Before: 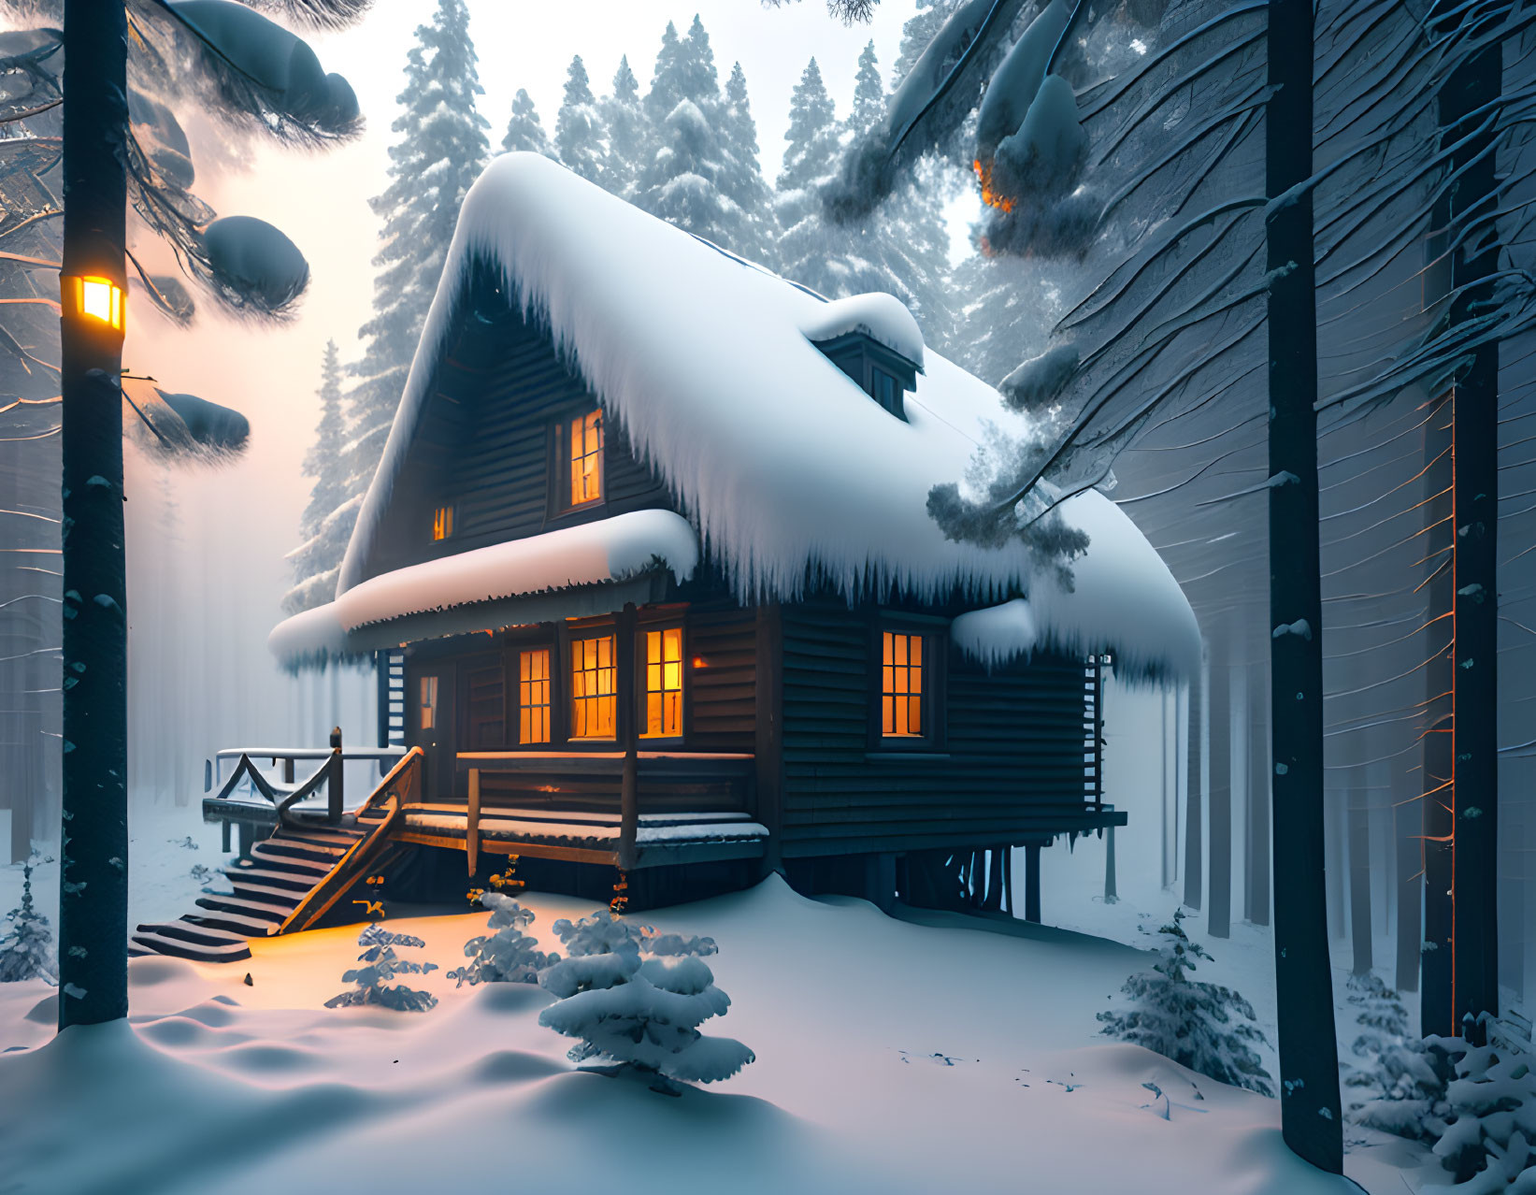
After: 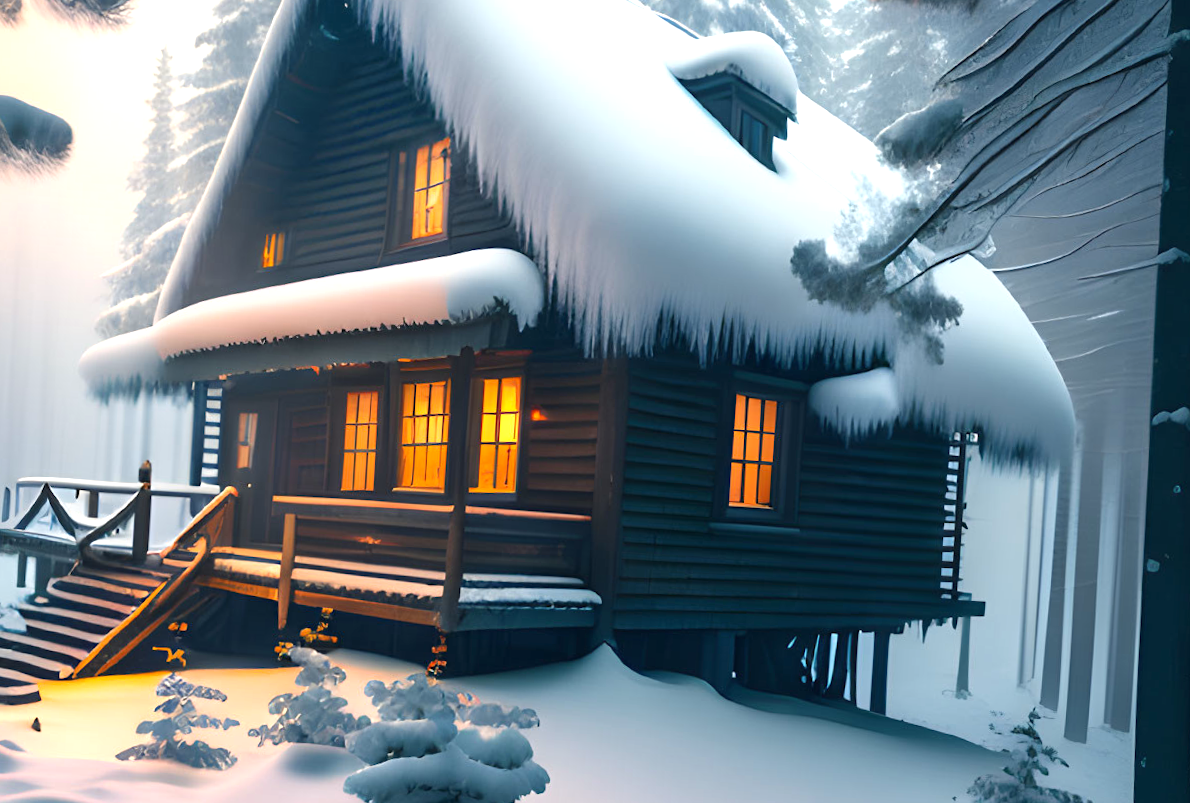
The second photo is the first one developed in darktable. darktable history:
crop and rotate: angle -3.43°, left 9.738%, top 20.635%, right 12.384%, bottom 11.789%
color correction: highlights b* 2.92
exposure: black level correction 0, exposure 0.499 EV, compensate highlight preservation false
